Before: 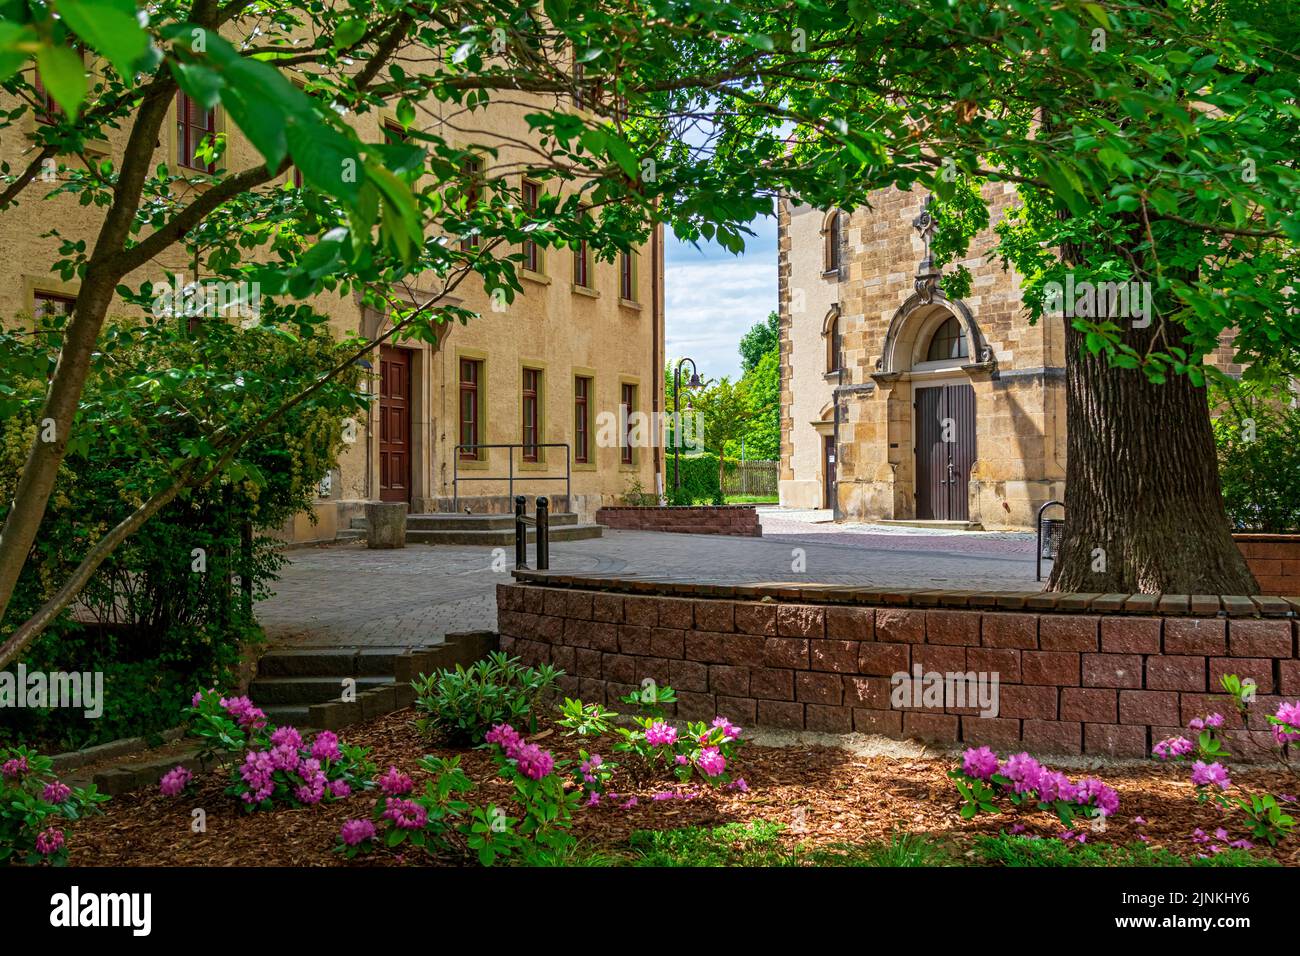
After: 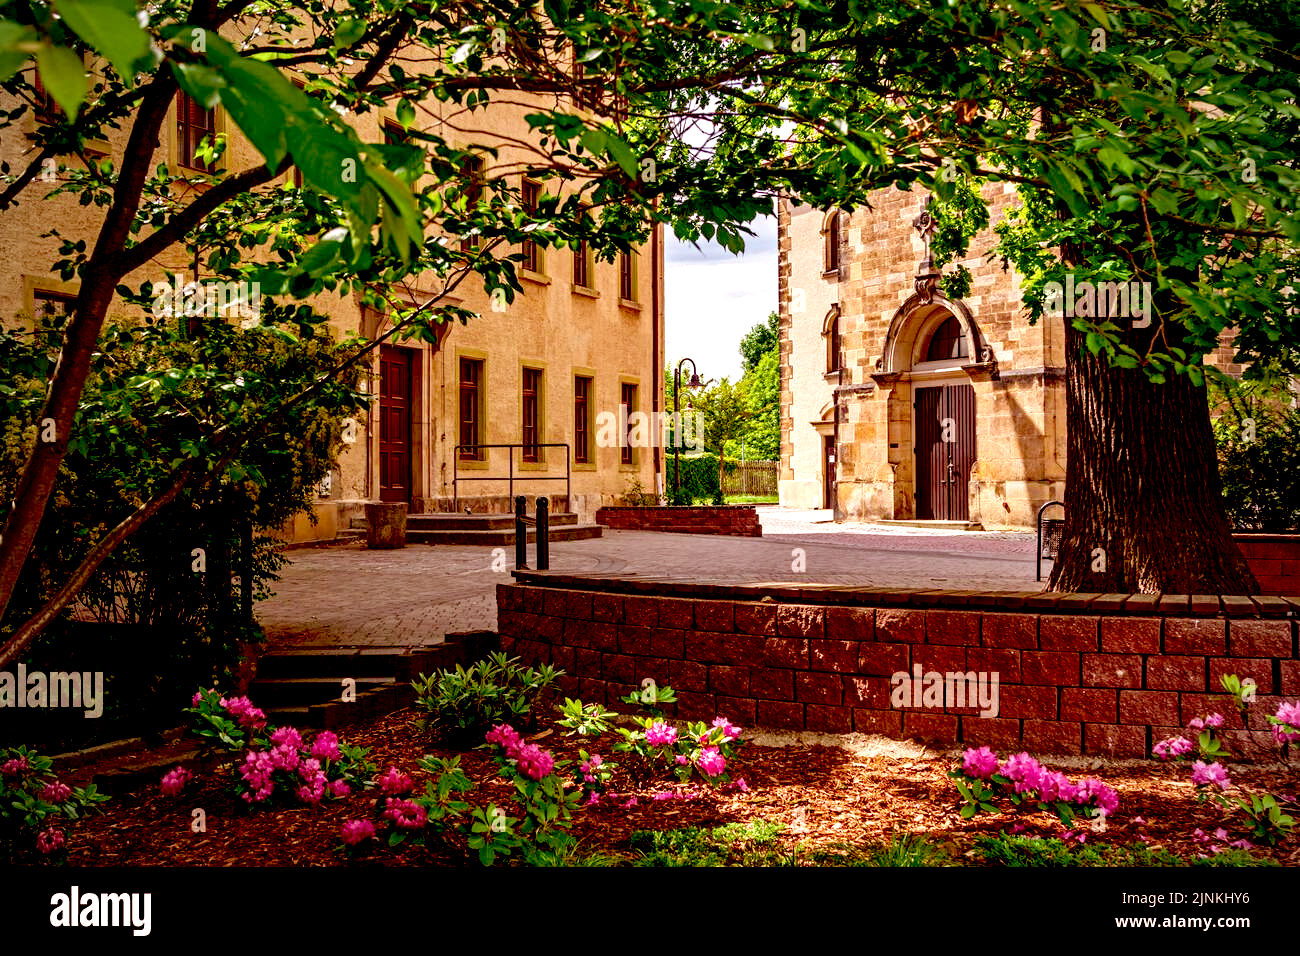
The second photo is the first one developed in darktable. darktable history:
color correction: highlights a* 9.08, highlights b* 8.66, shadows a* 39.23, shadows b* 39.85, saturation 0.786
vignetting: brightness -0.4, saturation -0.308
exposure: black level correction 0.04, exposure 0.5 EV, compensate highlight preservation false
